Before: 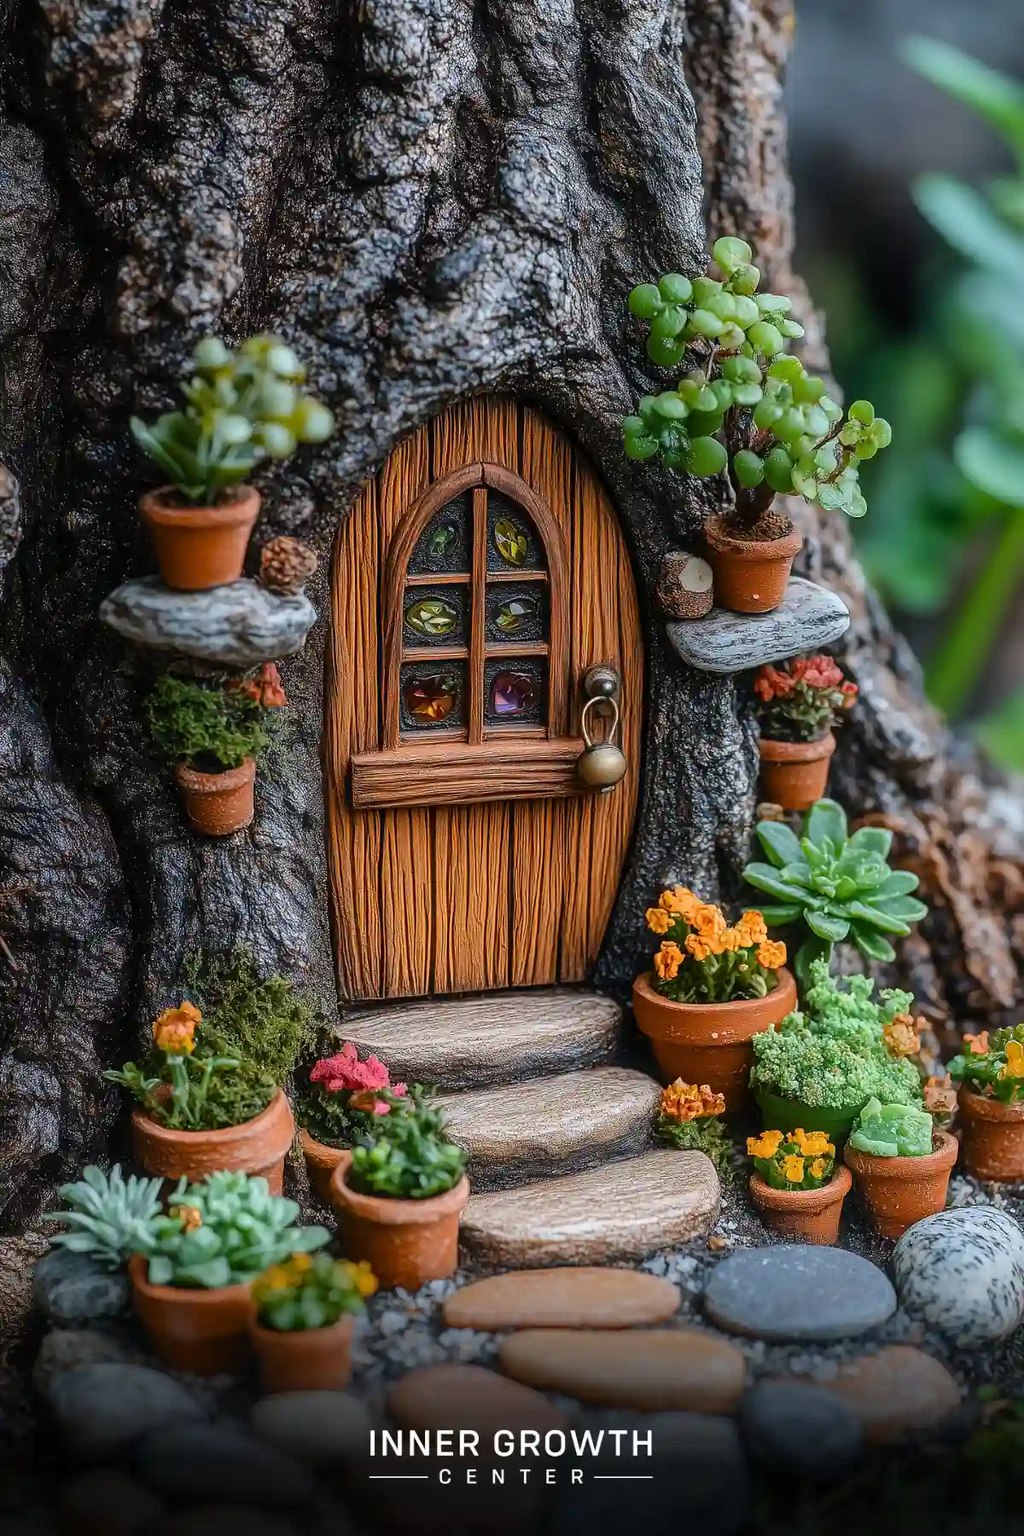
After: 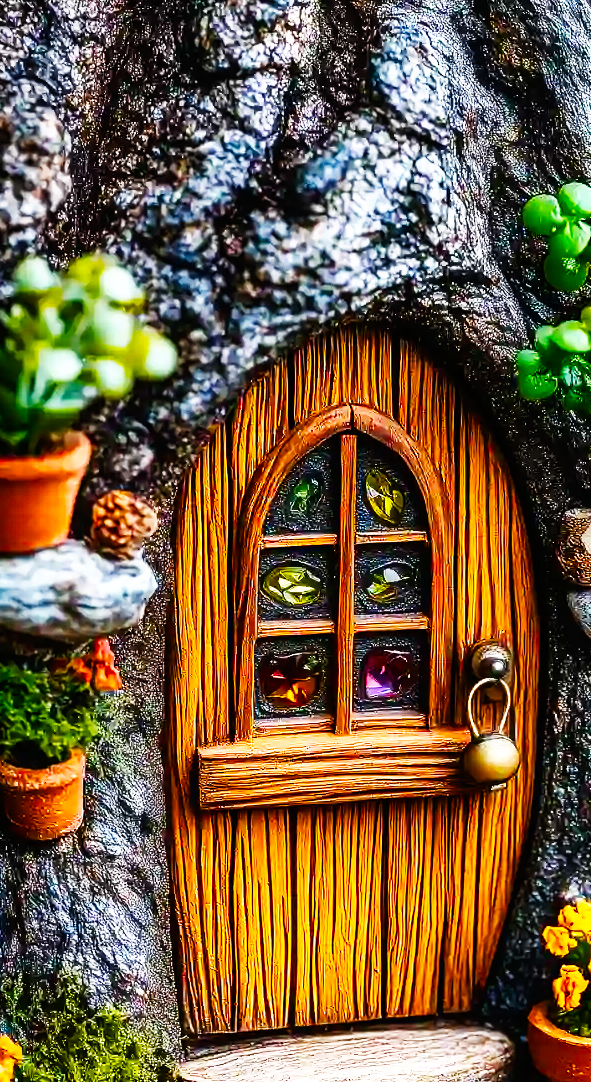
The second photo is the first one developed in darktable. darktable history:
crop: left 17.835%, top 7.675%, right 32.881%, bottom 32.213%
base curve: curves: ch0 [(0, 0) (0.007, 0.004) (0.027, 0.03) (0.046, 0.07) (0.207, 0.54) (0.442, 0.872) (0.673, 0.972) (1, 1)], preserve colors none
color balance rgb: linear chroma grading › global chroma 9%, perceptual saturation grading › global saturation 36%, perceptual saturation grading › shadows 35%, perceptual brilliance grading › global brilliance 15%, perceptual brilliance grading › shadows -35%, global vibrance 15%
